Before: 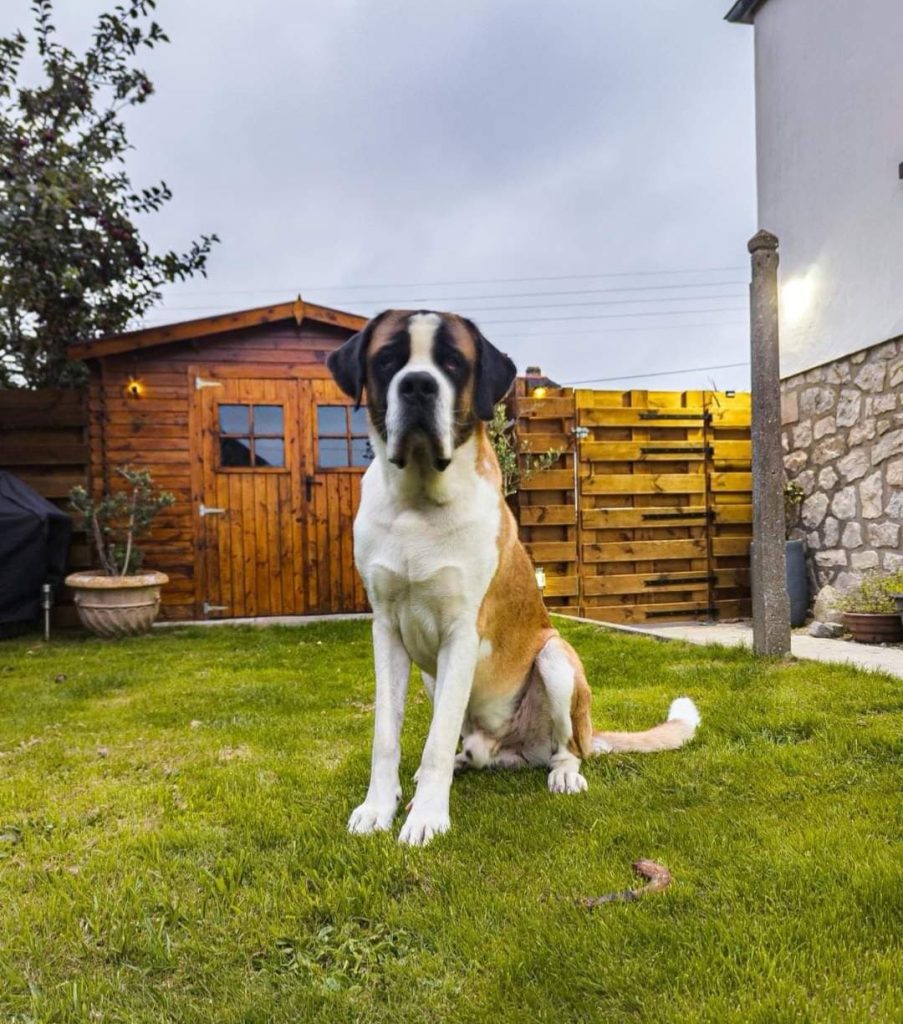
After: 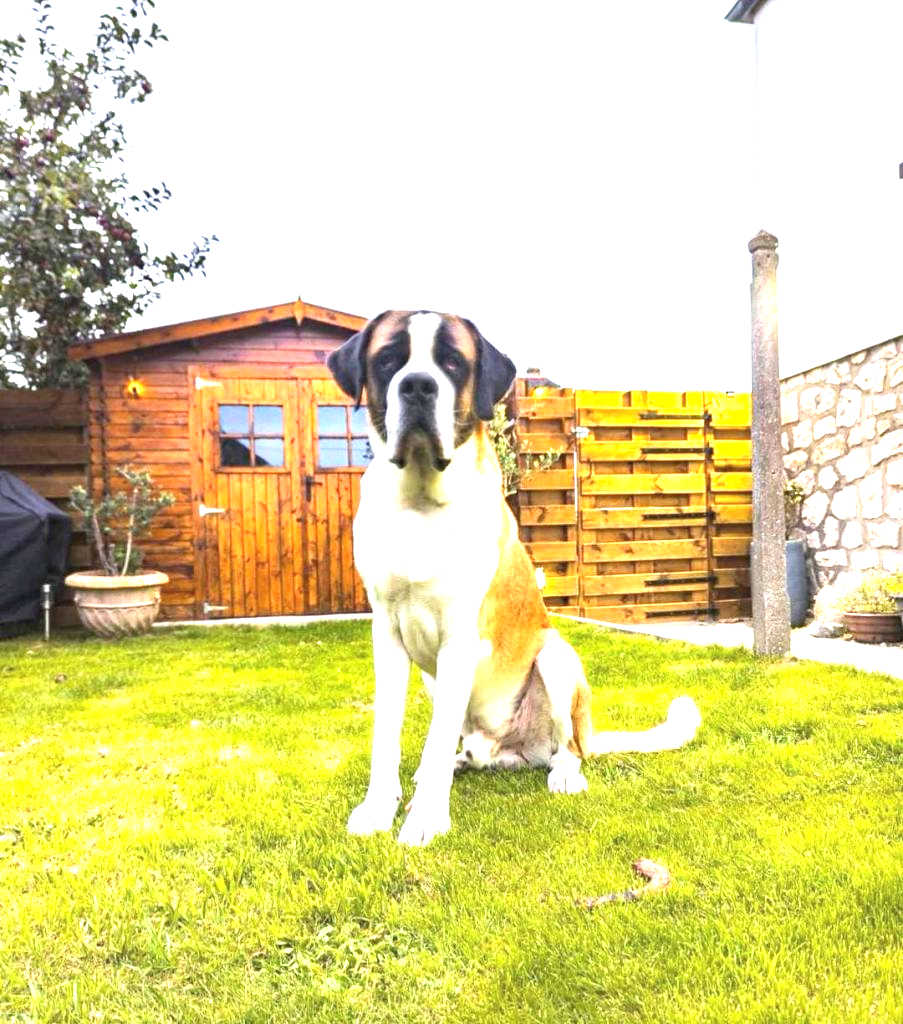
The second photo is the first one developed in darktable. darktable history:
contrast brightness saturation: contrast 0.05, brightness 0.06, saturation 0.01
exposure: black level correction 0, exposure 1.9 EV, compensate highlight preservation false
